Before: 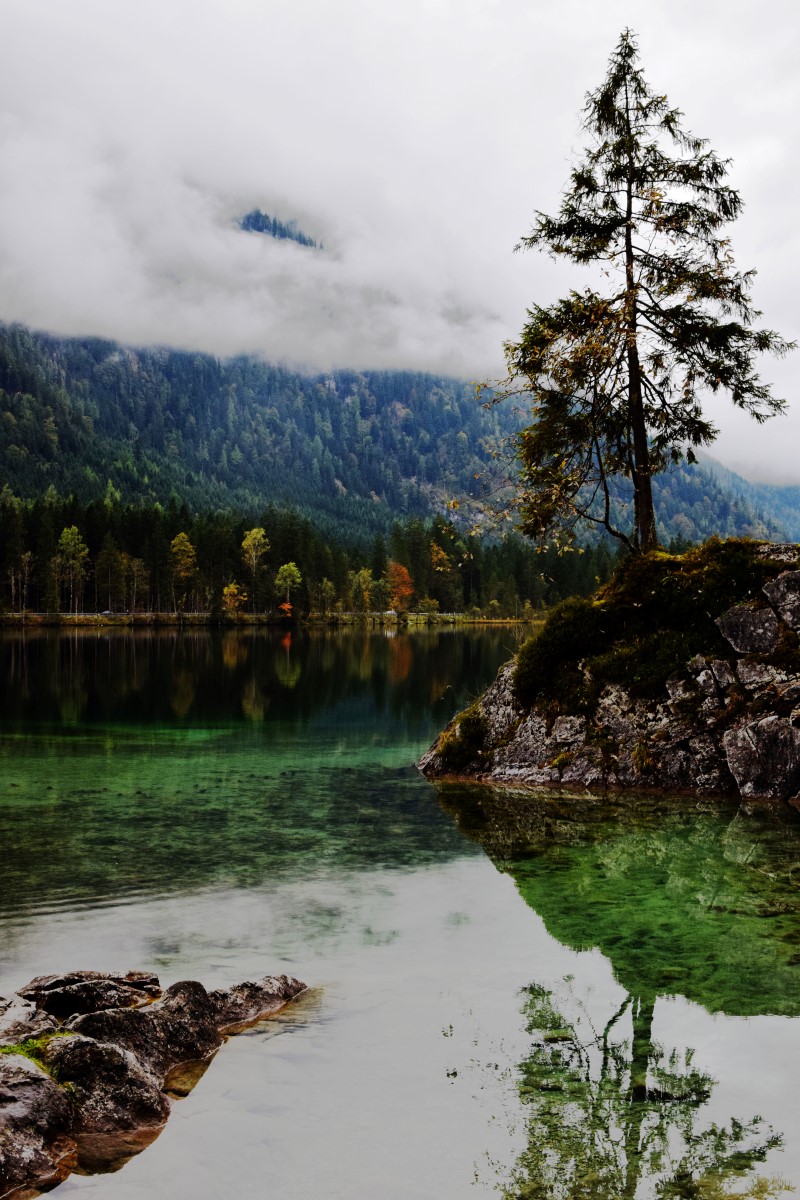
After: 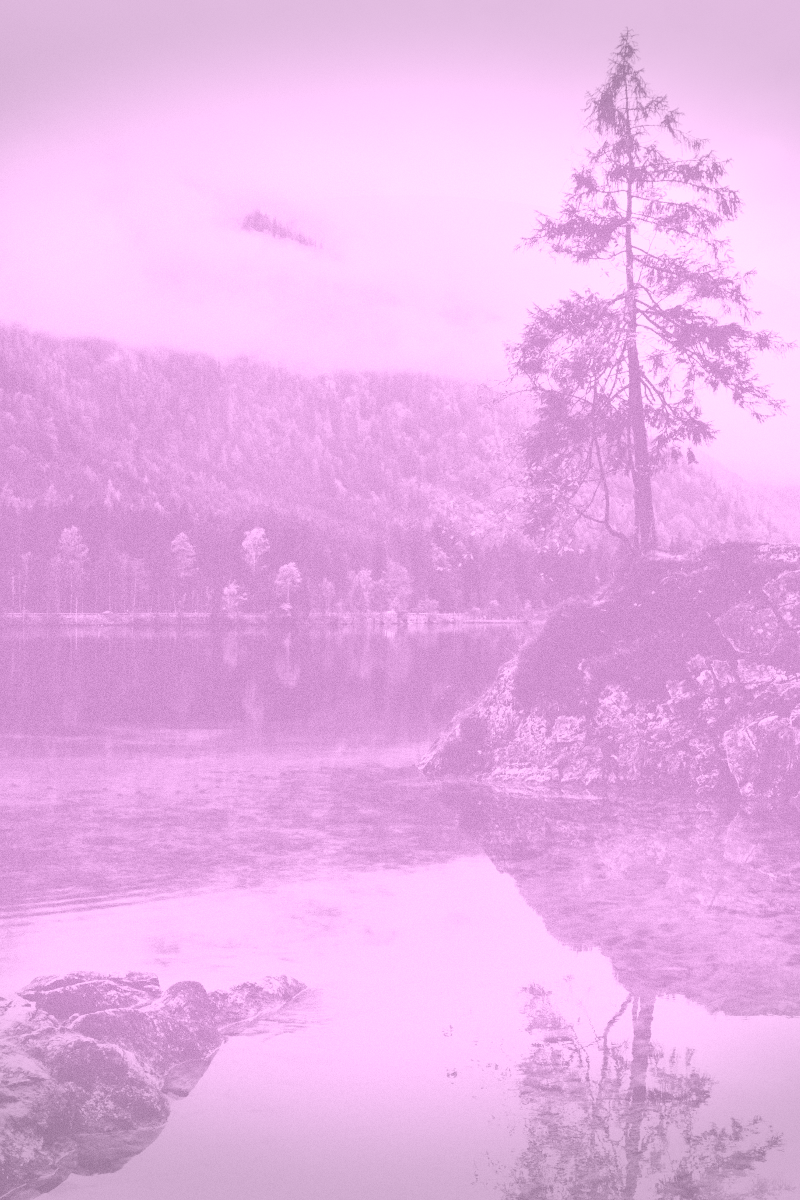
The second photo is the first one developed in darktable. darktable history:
vignetting: fall-off start 100%, brightness -0.406, saturation -0.3, width/height ratio 1.324, dithering 8-bit output, unbound false
colorize: hue 331.2°, saturation 75%, source mix 30.28%, lightness 70.52%, version 1
grain: coarseness 0.09 ISO
